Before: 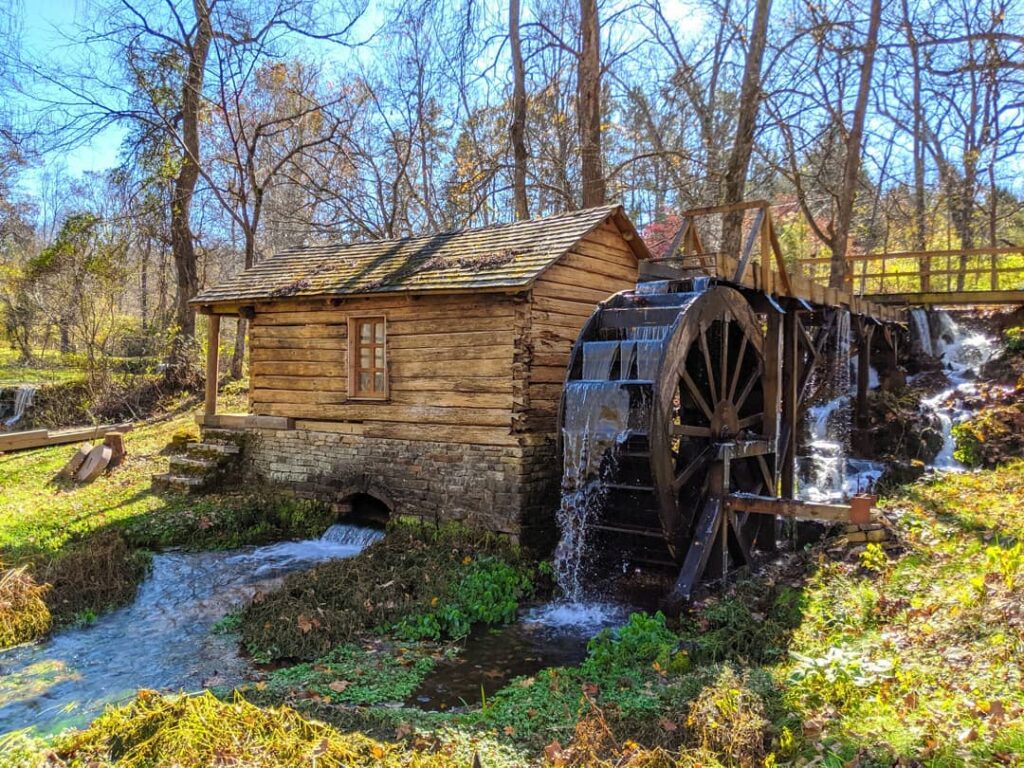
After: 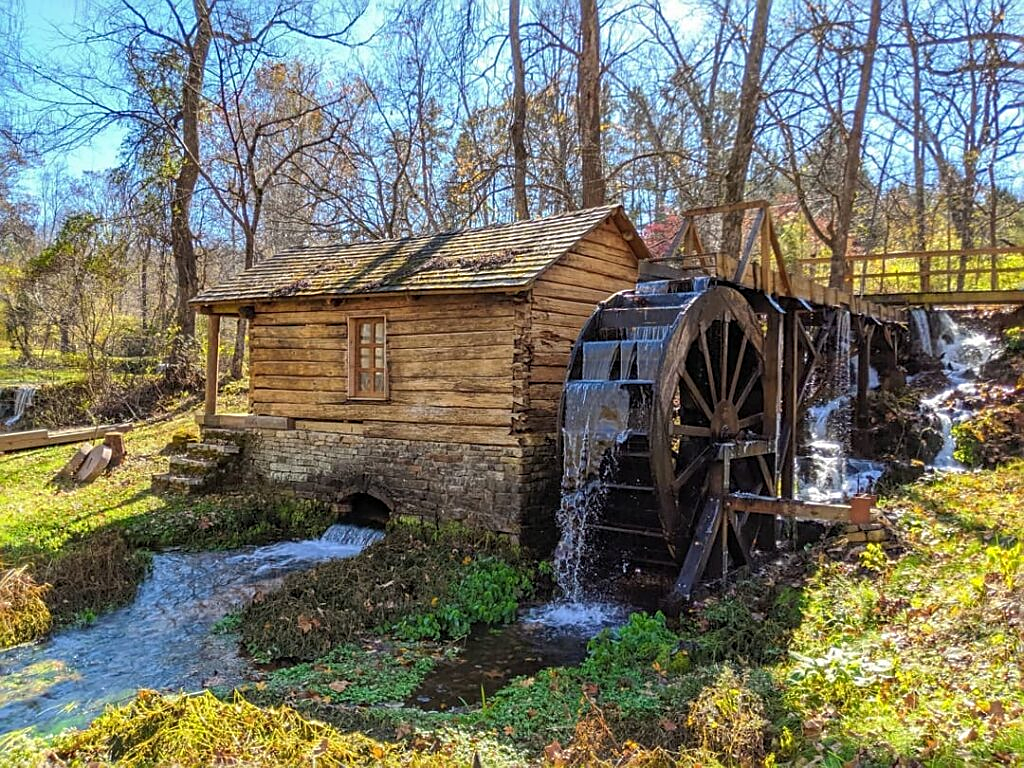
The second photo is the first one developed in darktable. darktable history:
shadows and highlights: shadows 25.54, highlights -25.12, shadows color adjustment 98.01%, highlights color adjustment 59.2%
sharpen: on, module defaults
